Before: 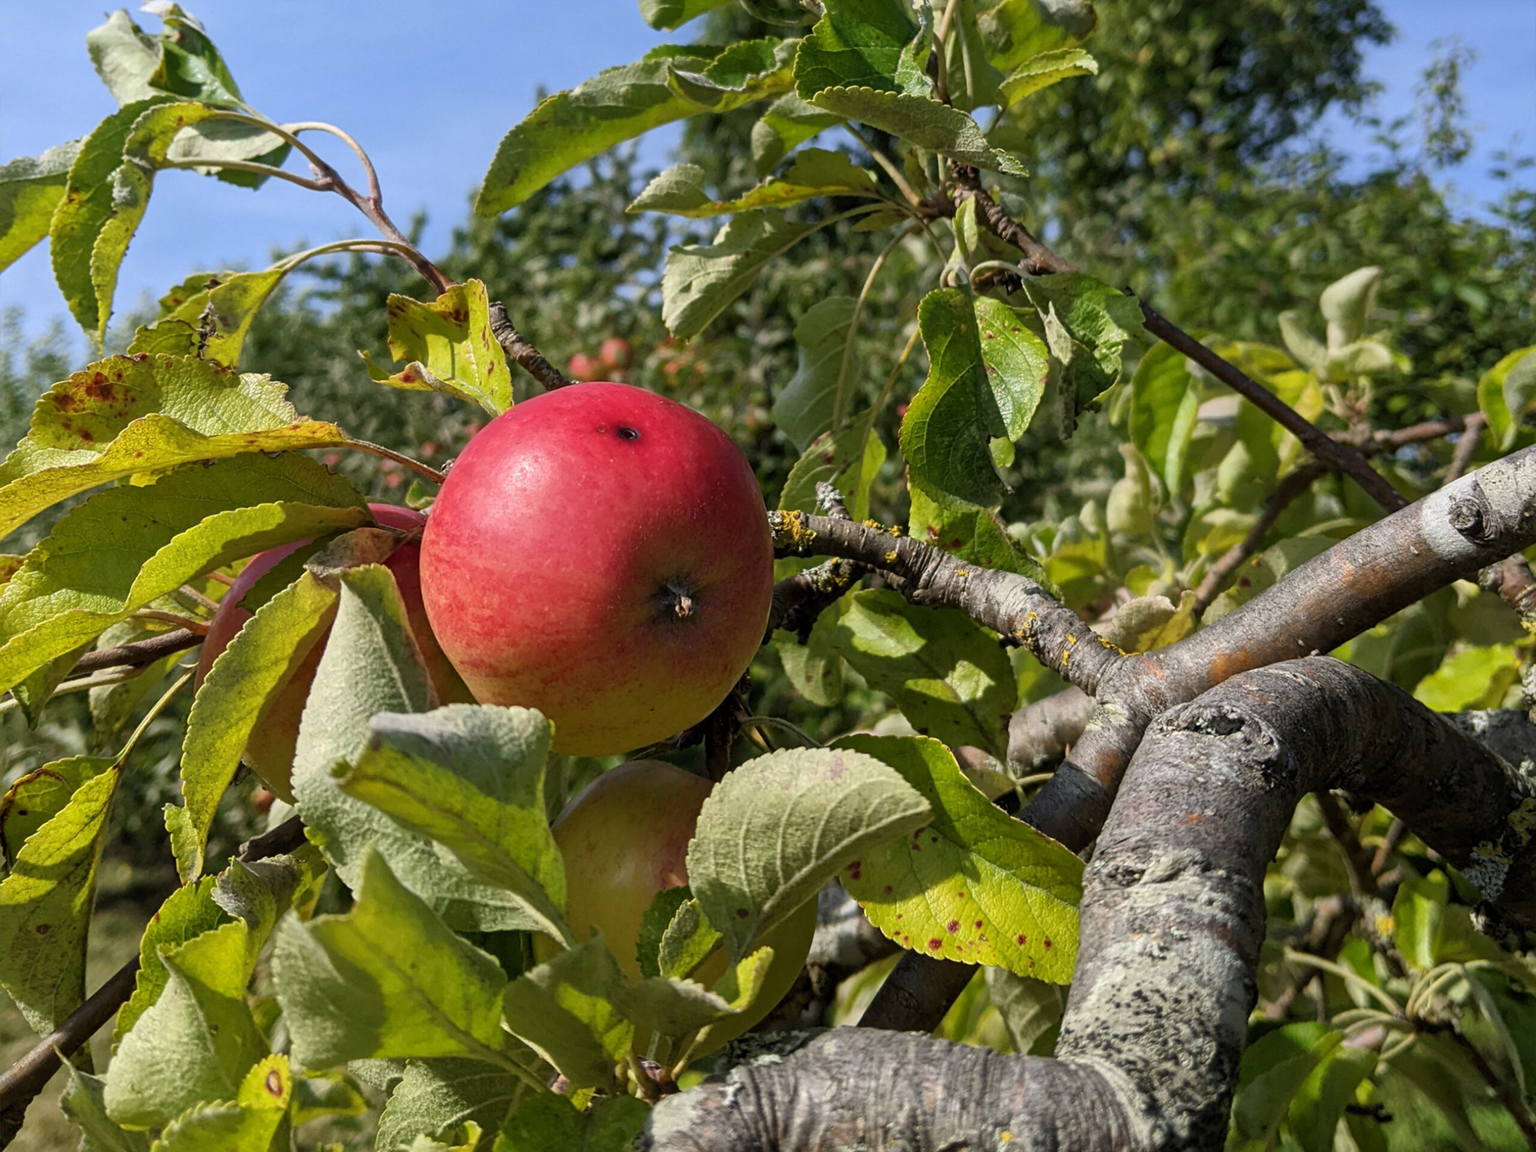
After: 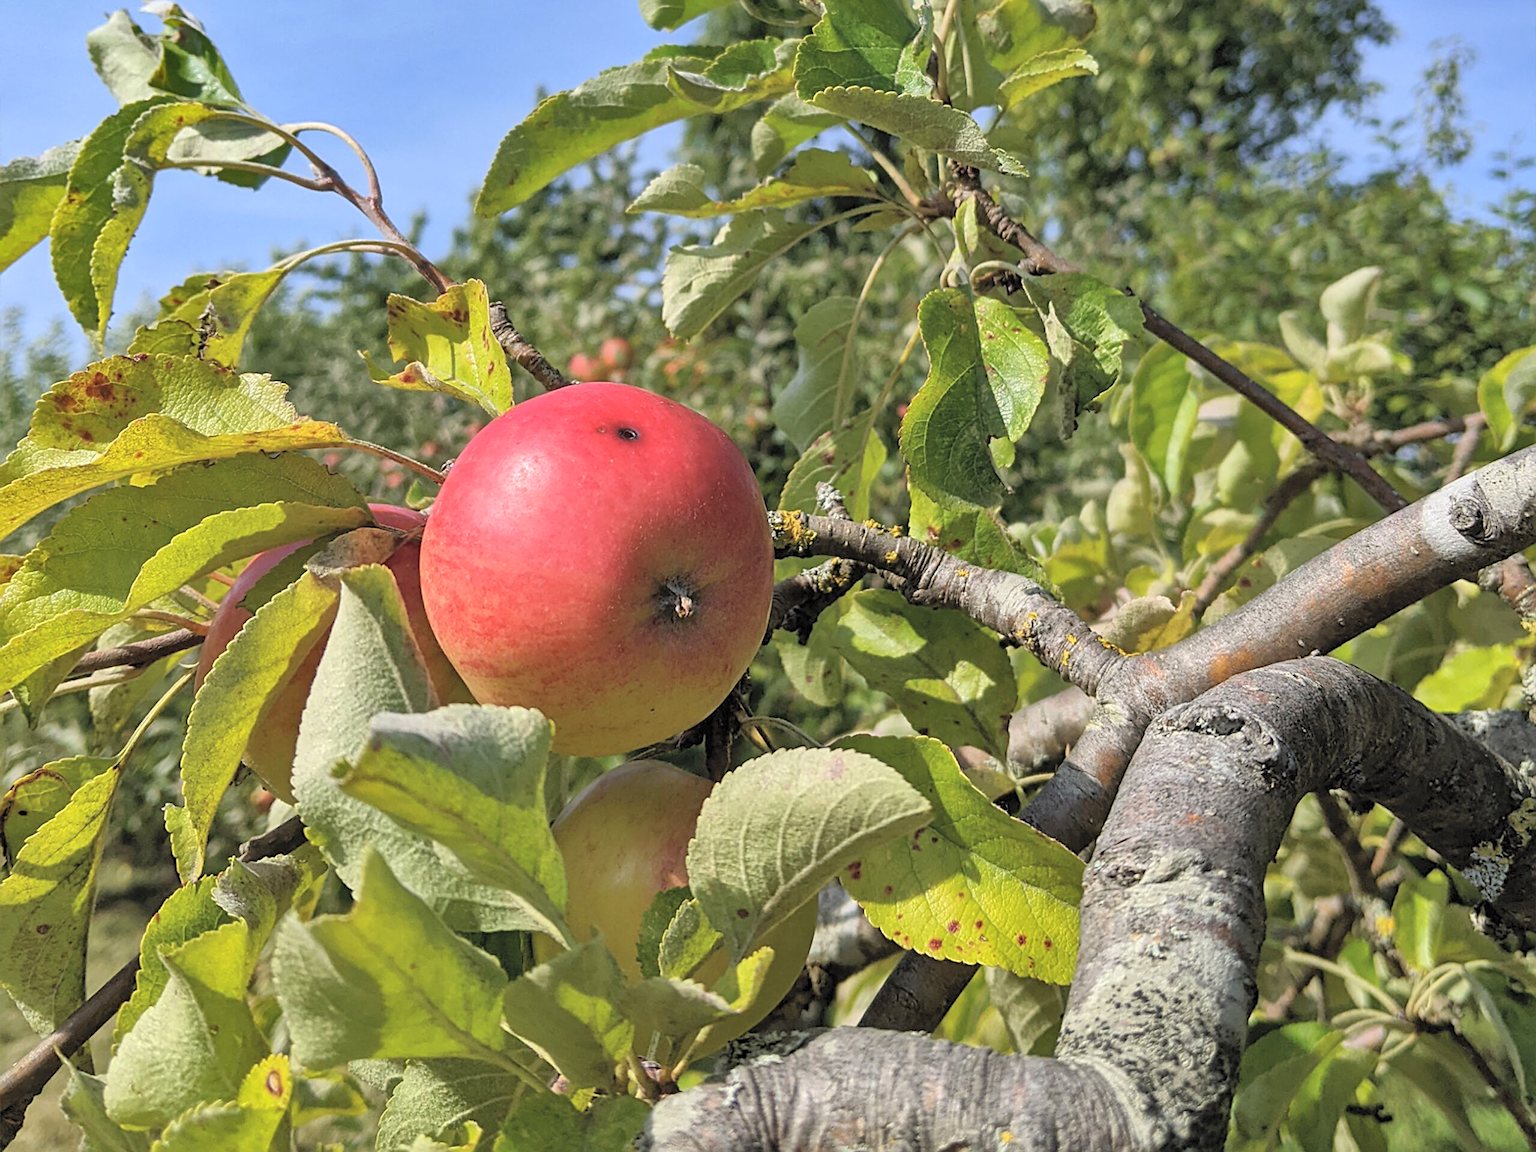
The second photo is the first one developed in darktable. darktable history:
contrast brightness saturation: brightness 0.28
shadows and highlights: soften with gaussian
sharpen: on, module defaults
